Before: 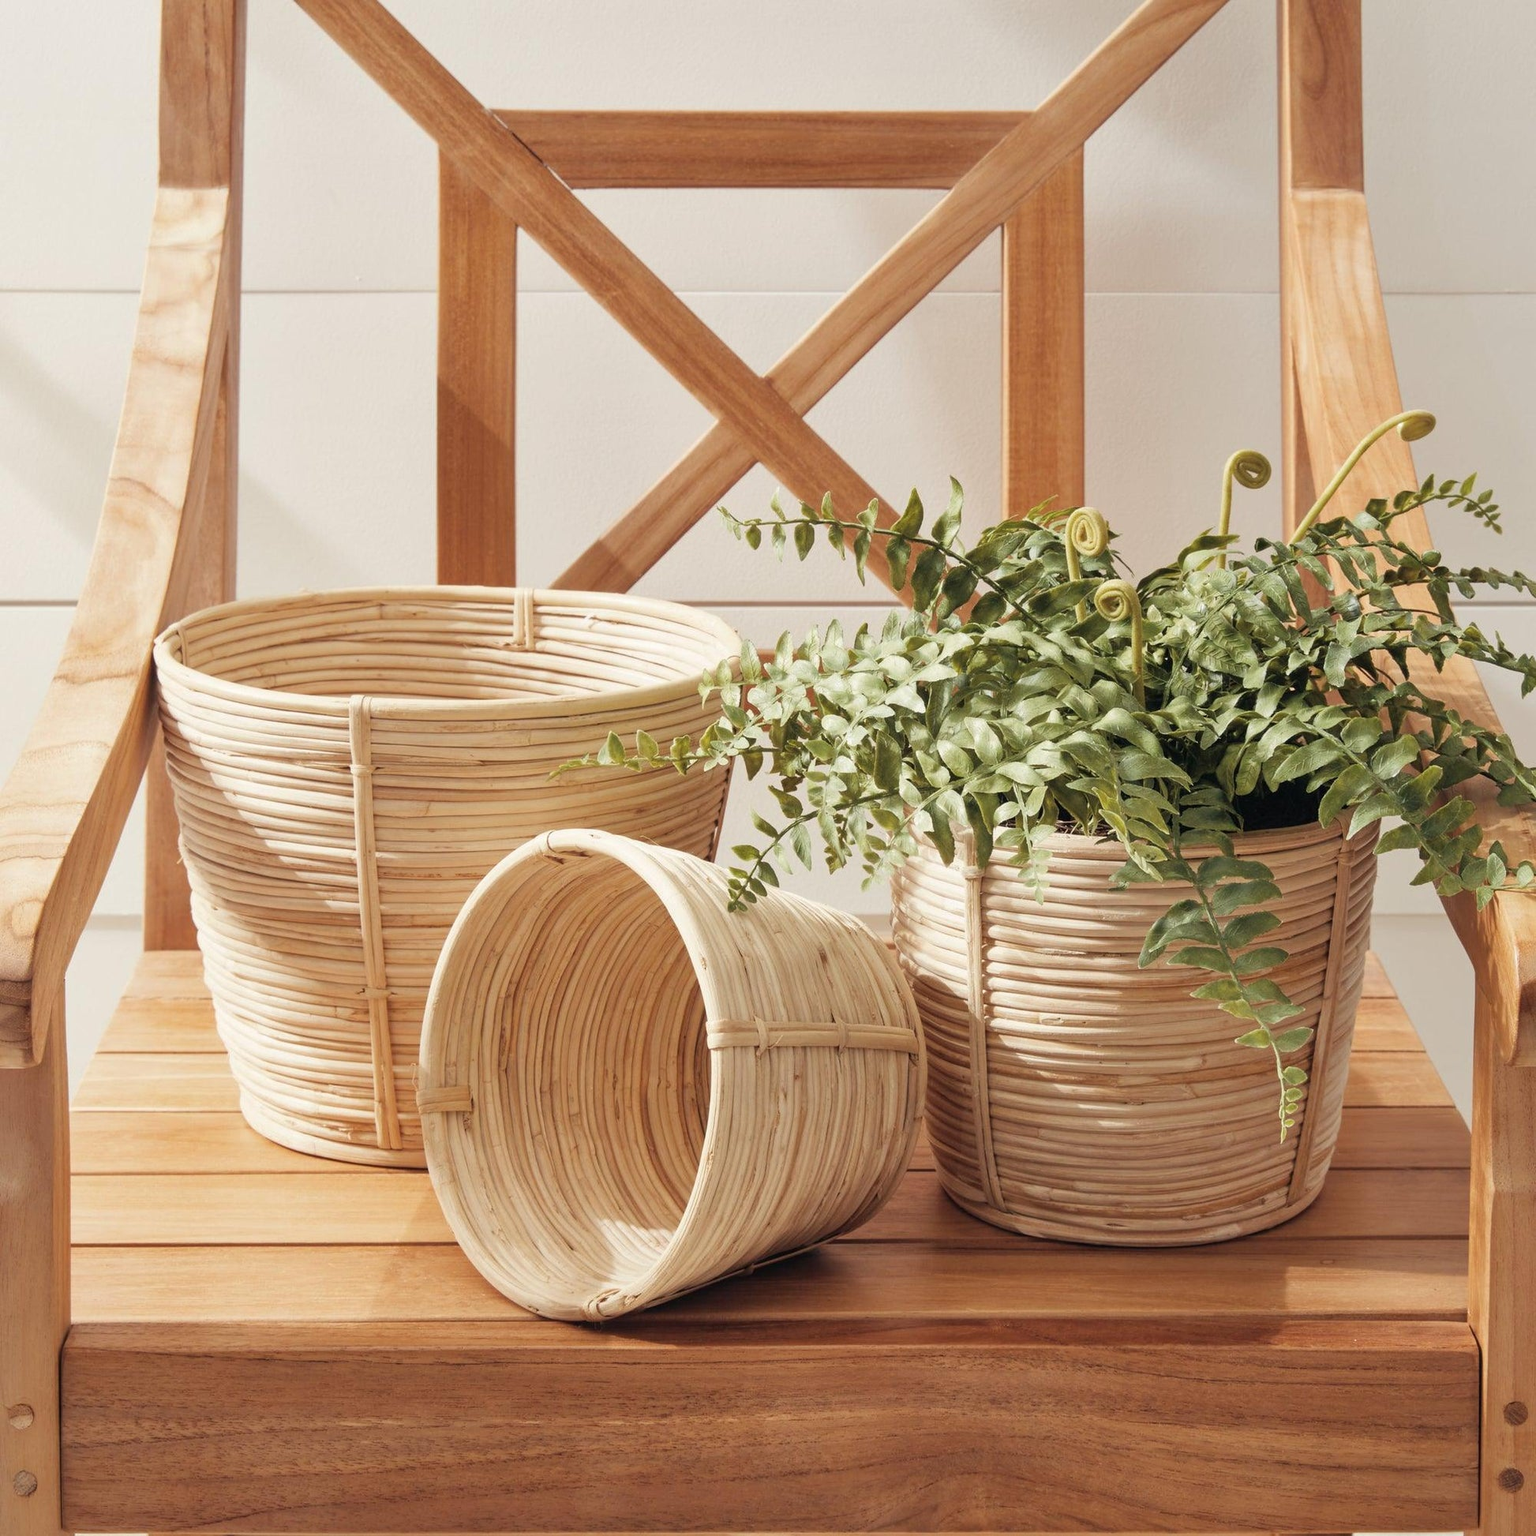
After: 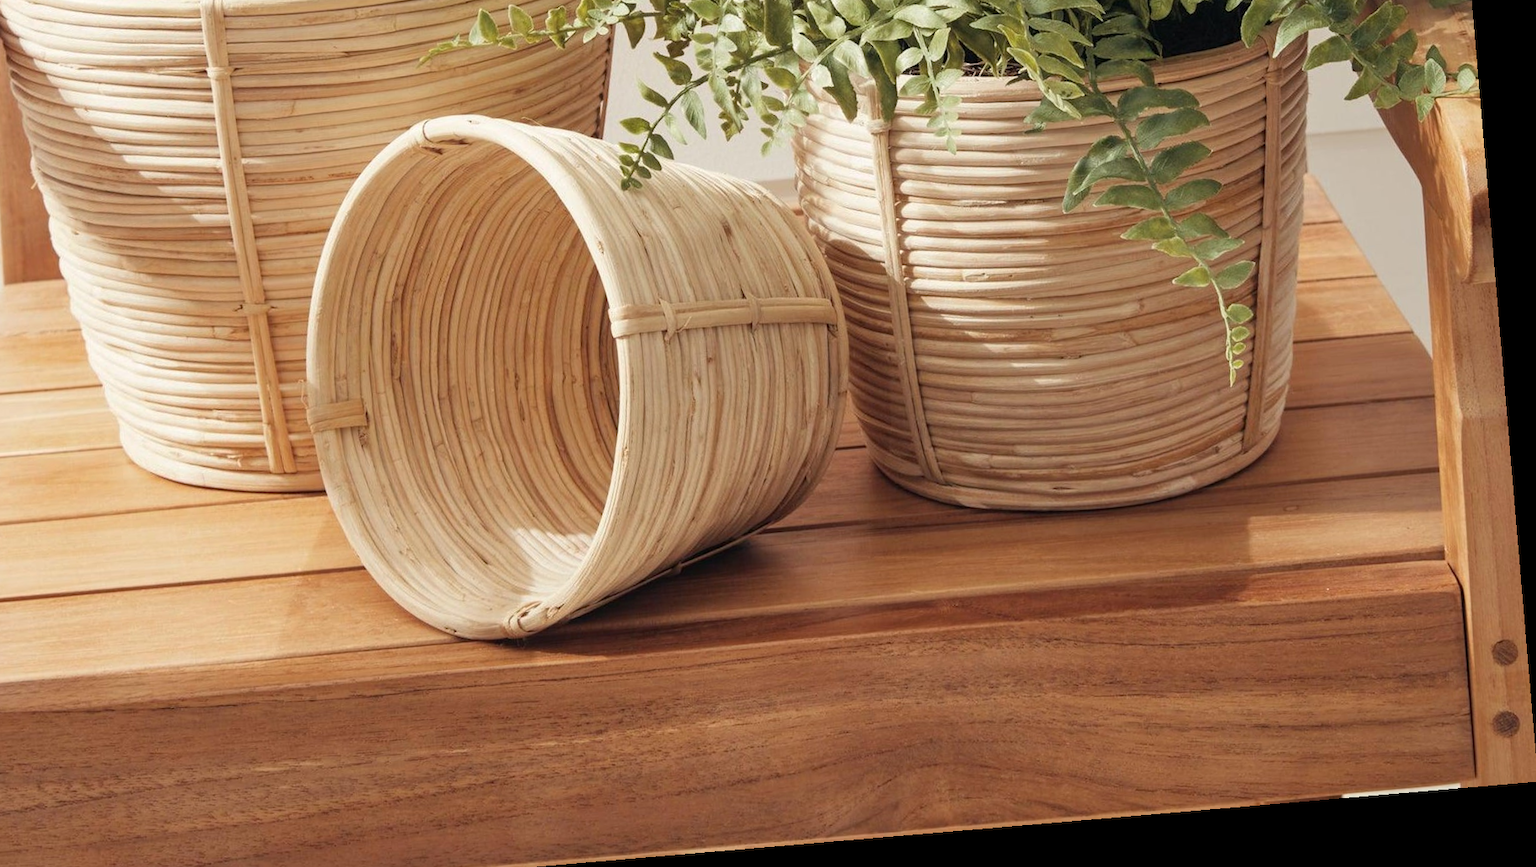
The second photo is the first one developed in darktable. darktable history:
rotate and perspective: rotation -4.86°, automatic cropping off
crop and rotate: left 13.306%, top 48.129%, bottom 2.928%
